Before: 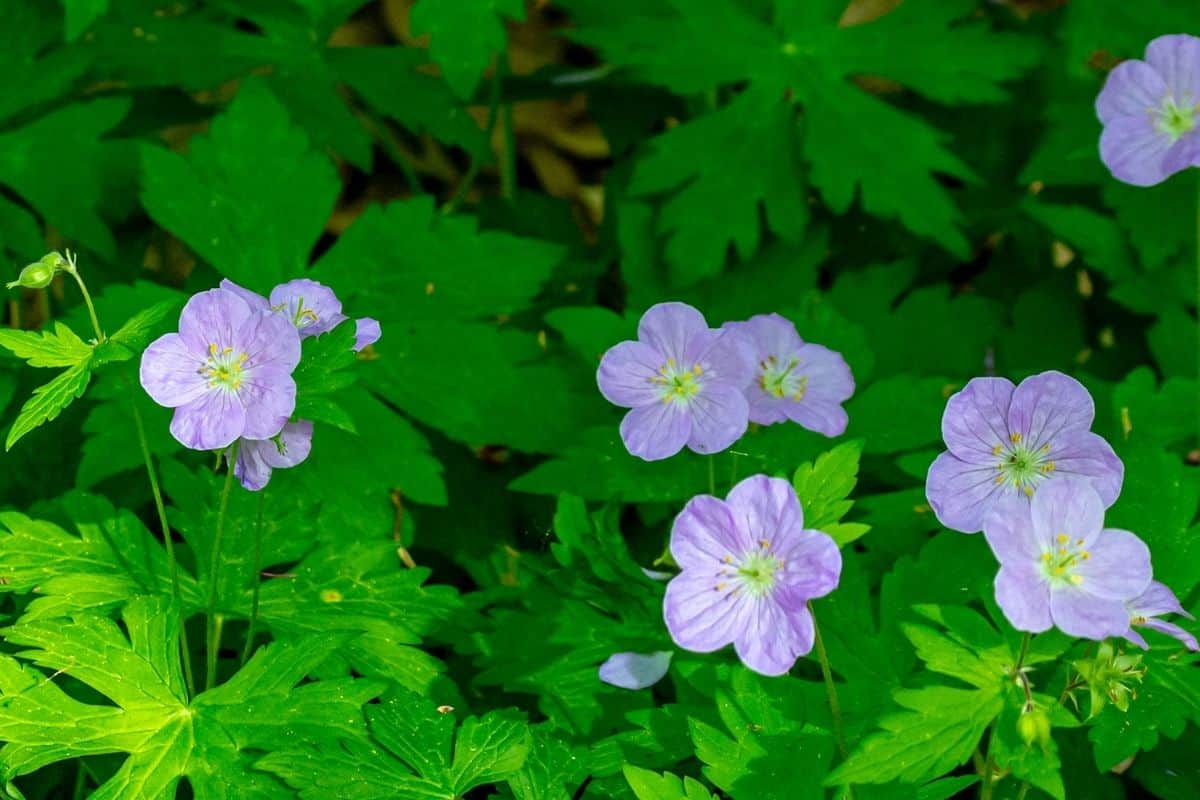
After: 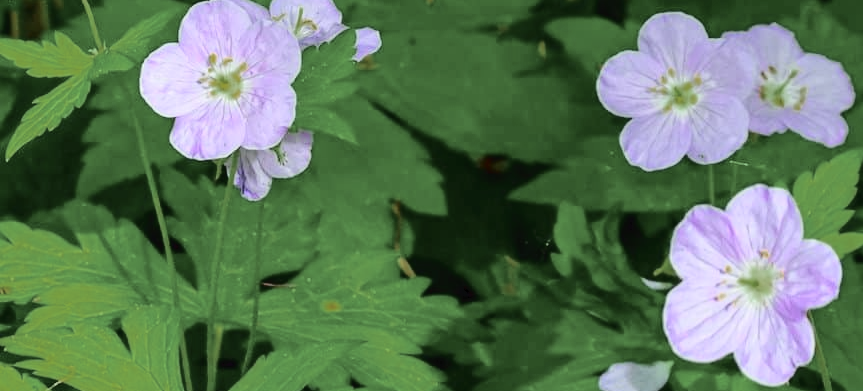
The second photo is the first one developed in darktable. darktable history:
color zones: curves: ch0 [(0, 0.48) (0.209, 0.398) (0.305, 0.332) (0.429, 0.493) (0.571, 0.5) (0.714, 0.5) (0.857, 0.5) (1, 0.48)]; ch1 [(0, 0.736) (0.143, 0.625) (0.225, 0.371) (0.429, 0.256) (0.571, 0.241) (0.714, 0.213) (0.857, 0.48) (1, 0.736)]; ch2 [(0, 0.448) (0.143, 0.498) (0.286, 0.5) (0.429, 0.5) (0.571, 0.5) (0.714, 0.5) (0.857, 0.5) (1, 0.448)]
crop: top 36.32%, right 28.062%, bottom 14.752%
tone curve: curves: ch0 [(0, 0) (0.003, 0.023) (0.011, 0.029) (0.025, 0.037) (0.044, 0.047) (0.069, 0.057) (0.1, 0.075) (0.136, 0.103) (0.177, 0.145) (0.224, 0.193) (0.277, 0.266) (0.335, 0.362) (0.399, 0.473) (0.468, 0.569) (0.543, 0.655) (0.623, 0.73) (0.709, 0.804) (0.801, 0.874) (0.898, 0.924) (1, 1)], color space Lab, independent channels, preserve colors none
